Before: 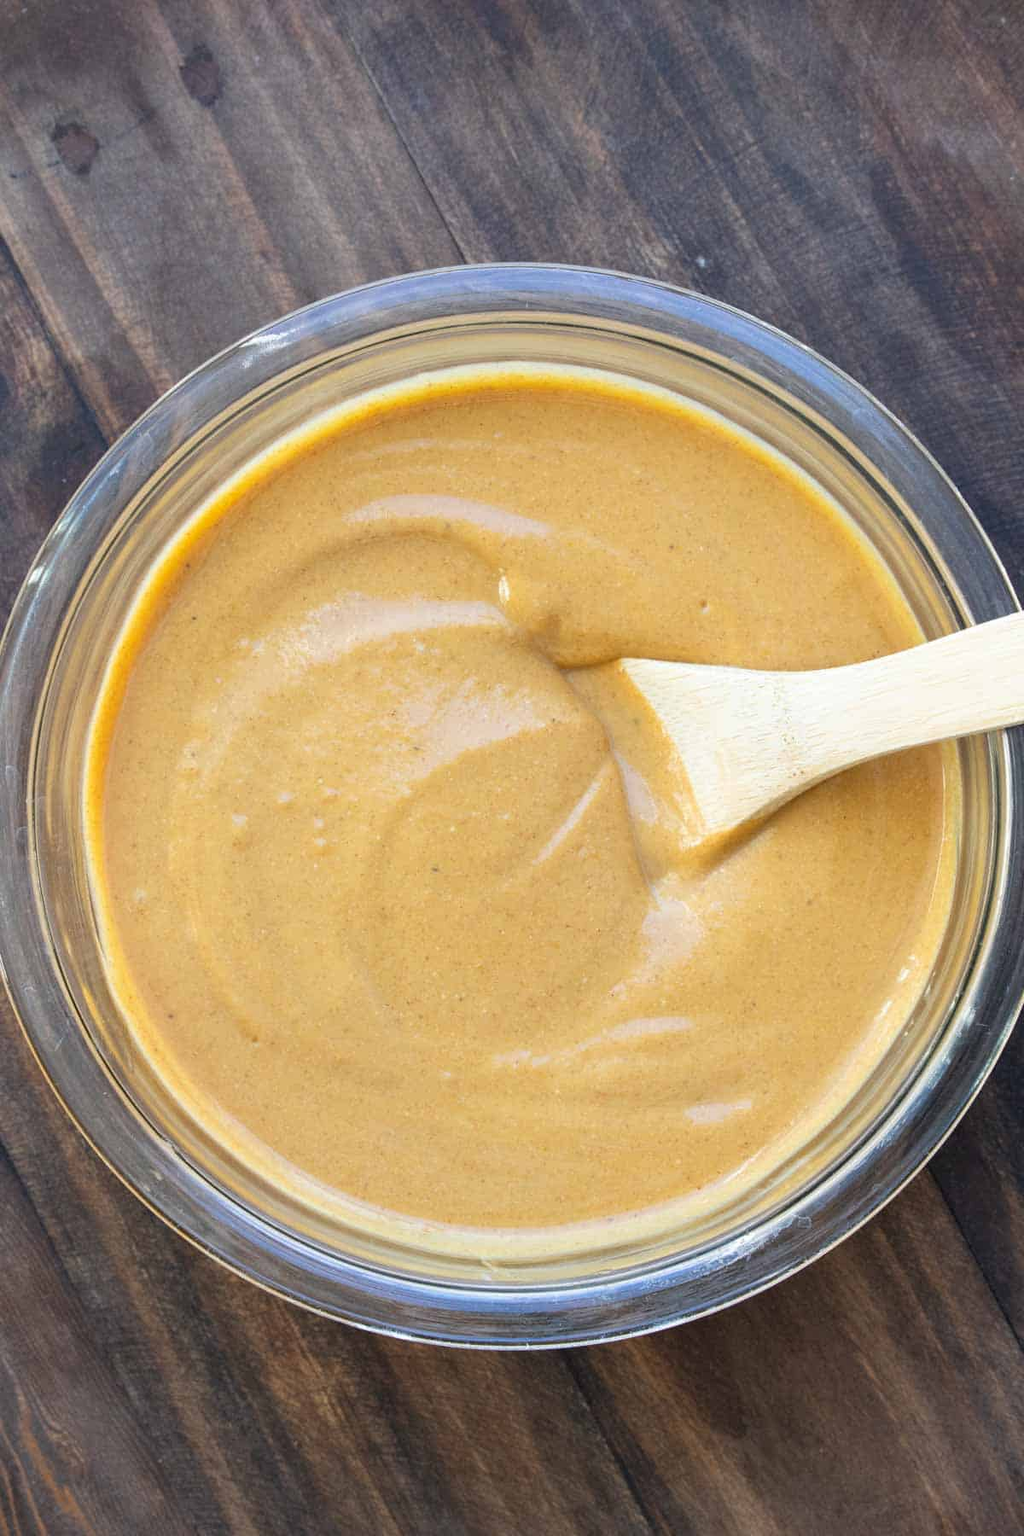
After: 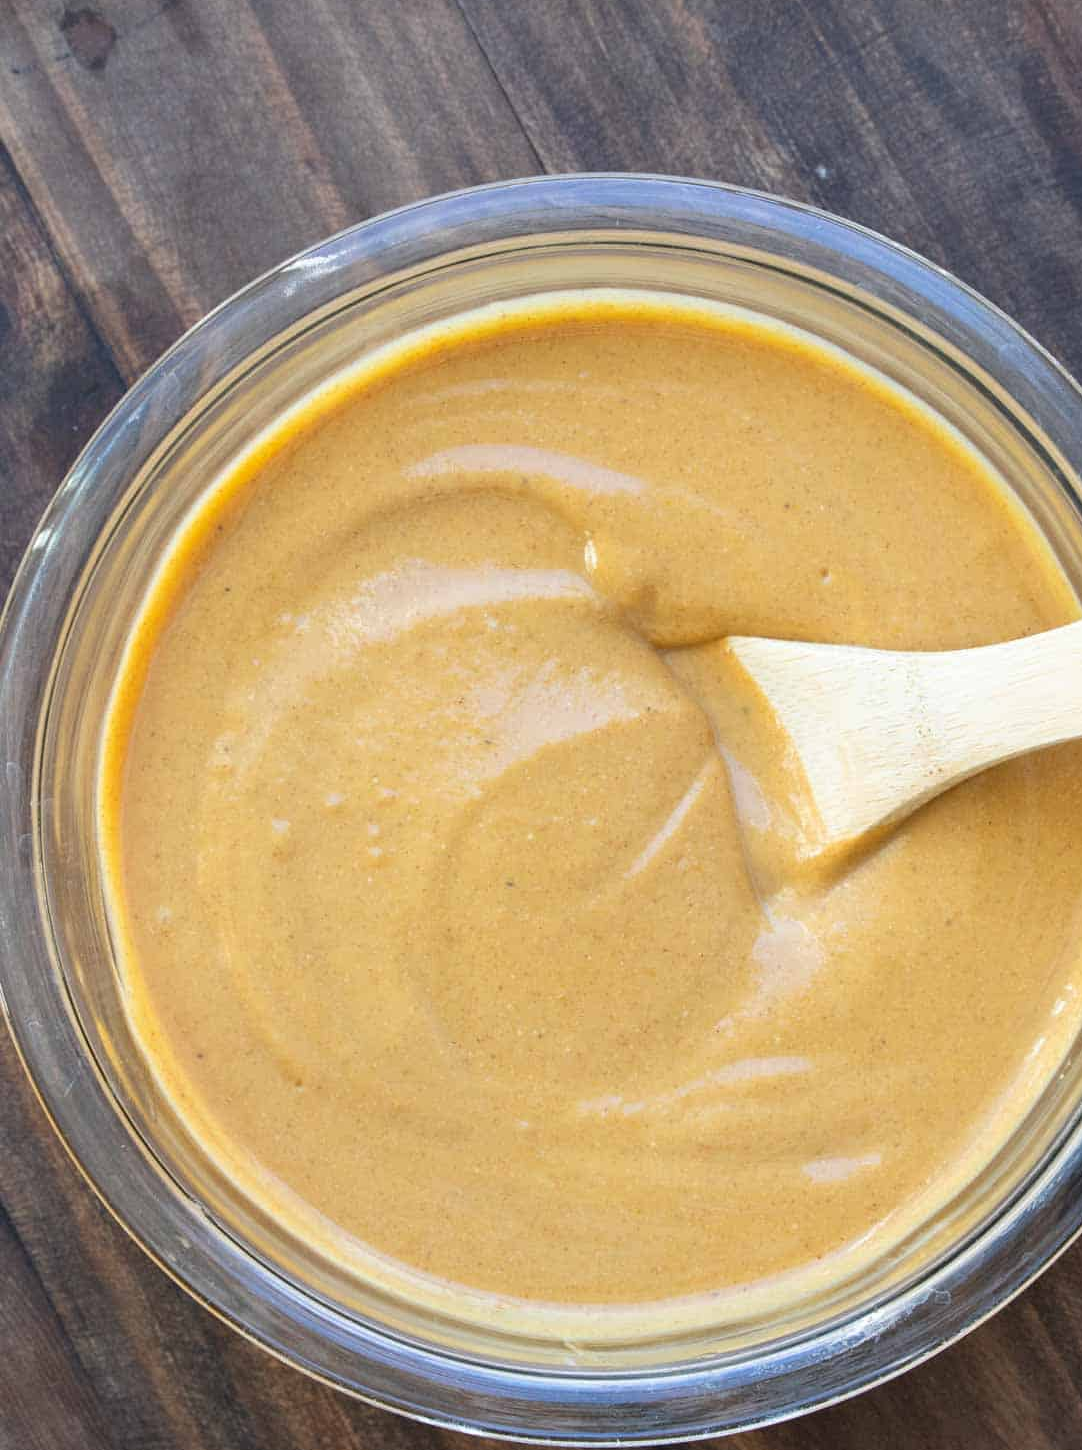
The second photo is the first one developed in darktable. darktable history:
crop: top 7.536%, right 9.829%, bottom 11.902%
